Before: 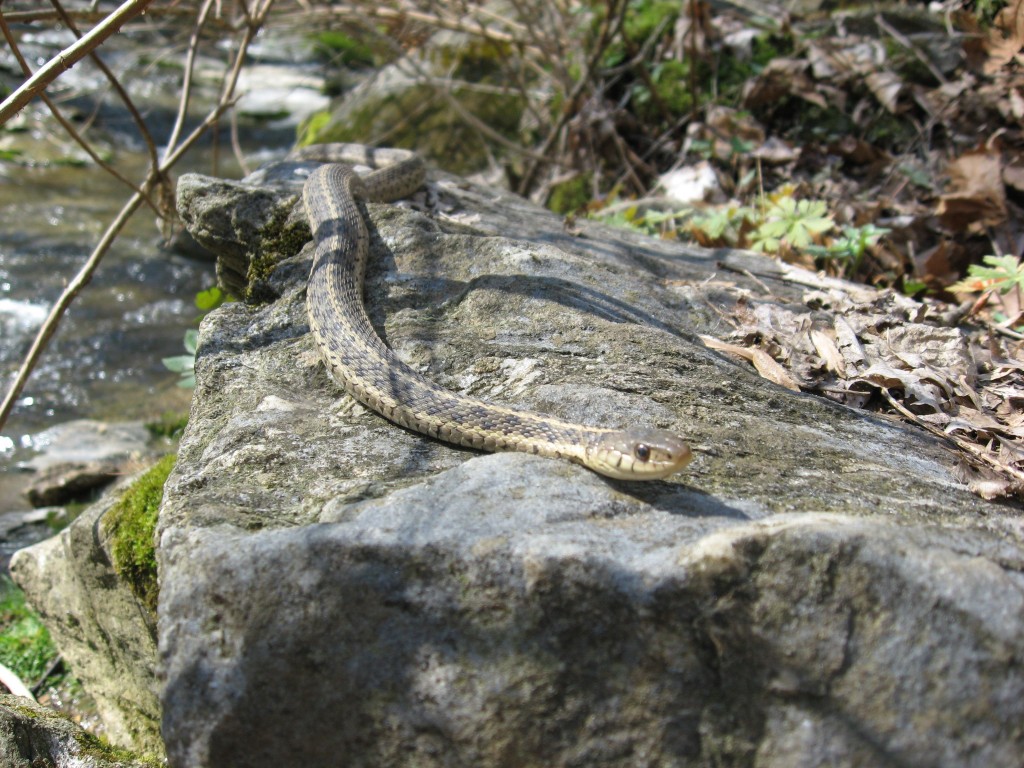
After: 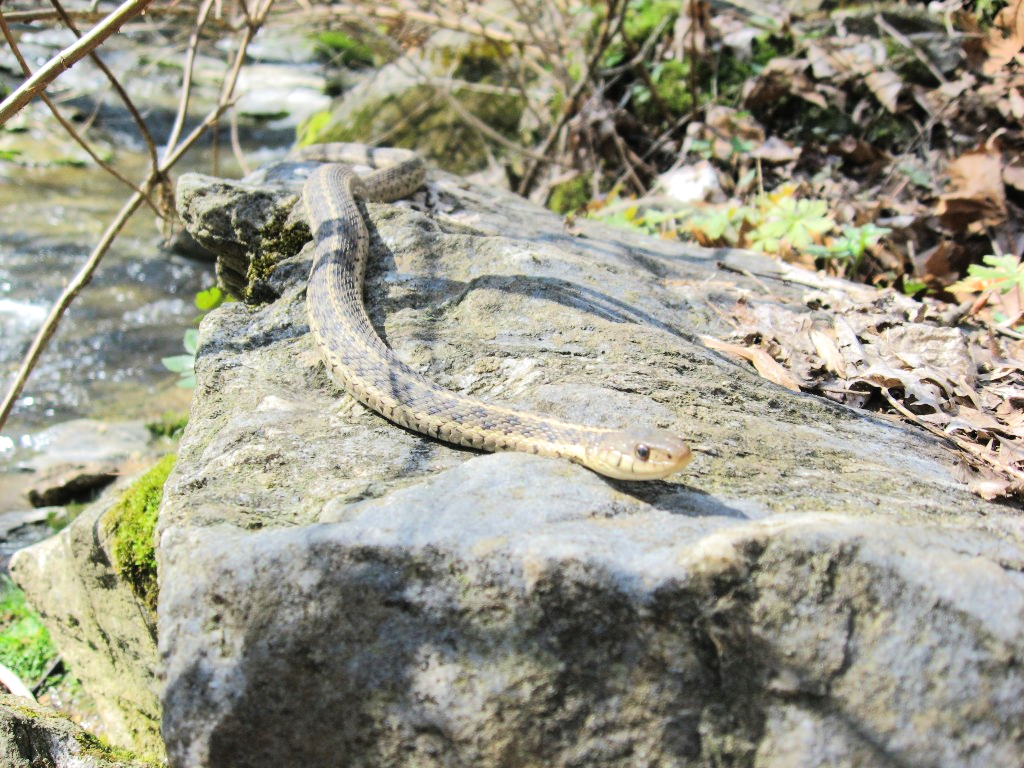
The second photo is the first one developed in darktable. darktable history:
tone equalizer: -7 EV 0.142 EV, -6 EV 0.617 EV, -5 EV 1.11 EV, -4 EV 1.31 EV, -3 EV 1.17 EV, -2 EV 0.6 EV, -1 EV 0.149 EV, edges refinement/feathering 500, mask exposure compensation -1.57 EV, preserve details no
